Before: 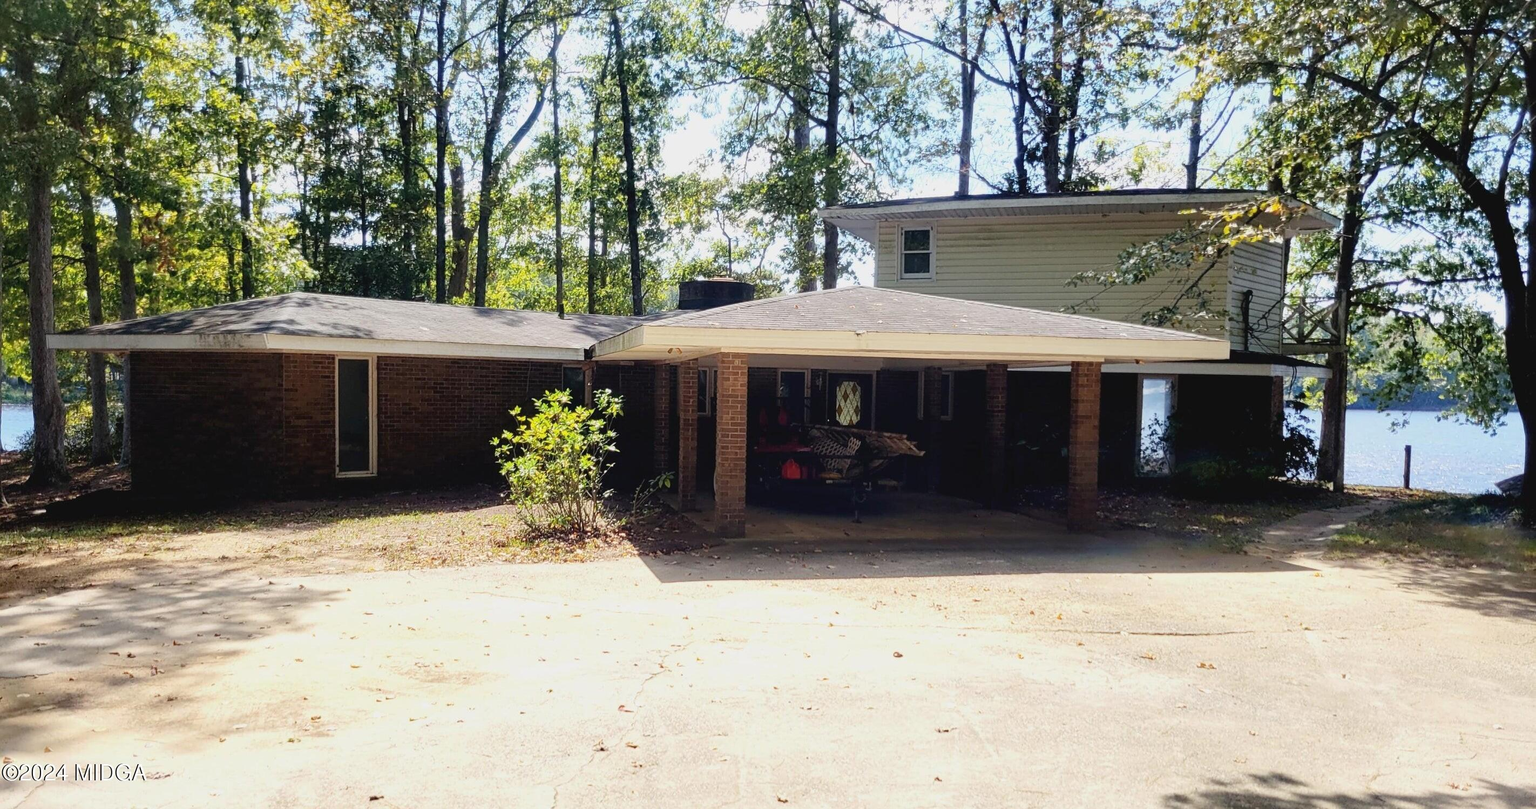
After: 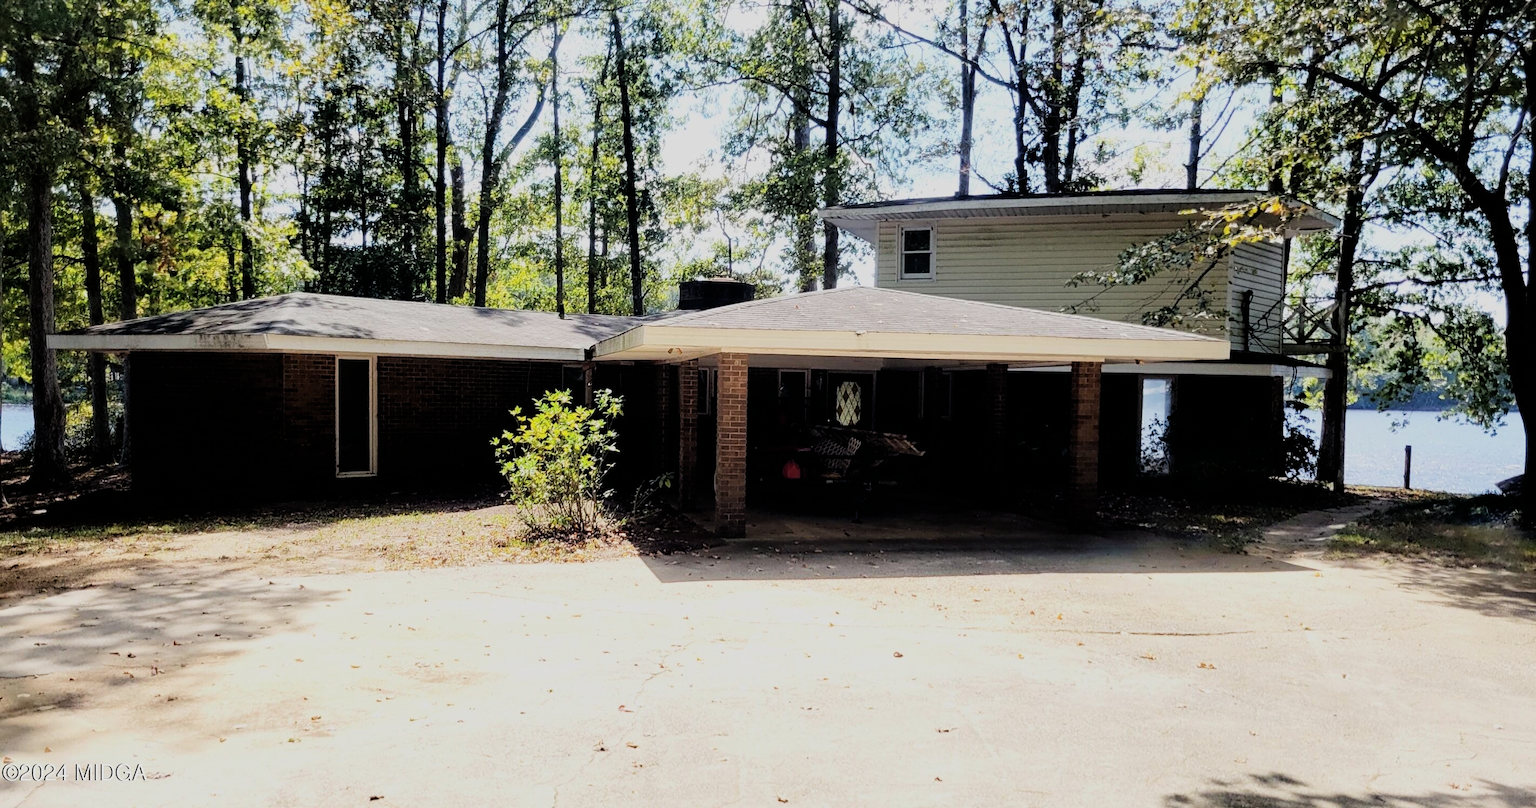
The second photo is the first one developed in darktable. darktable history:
filmic rgb: black relative exposure -5.01 EV, white relative exposure 4 EV, hardness 2.89, contrast 1.3, highlights saturation mix -30.64%
